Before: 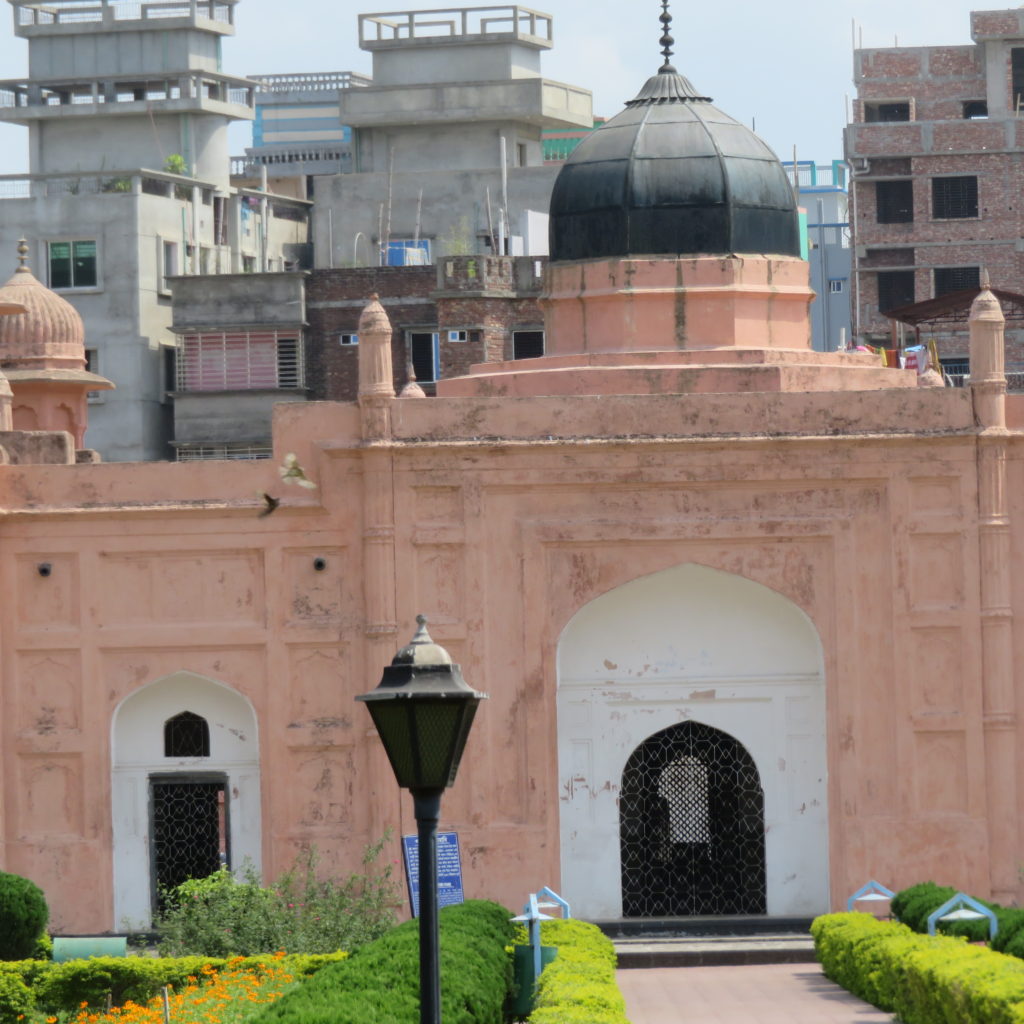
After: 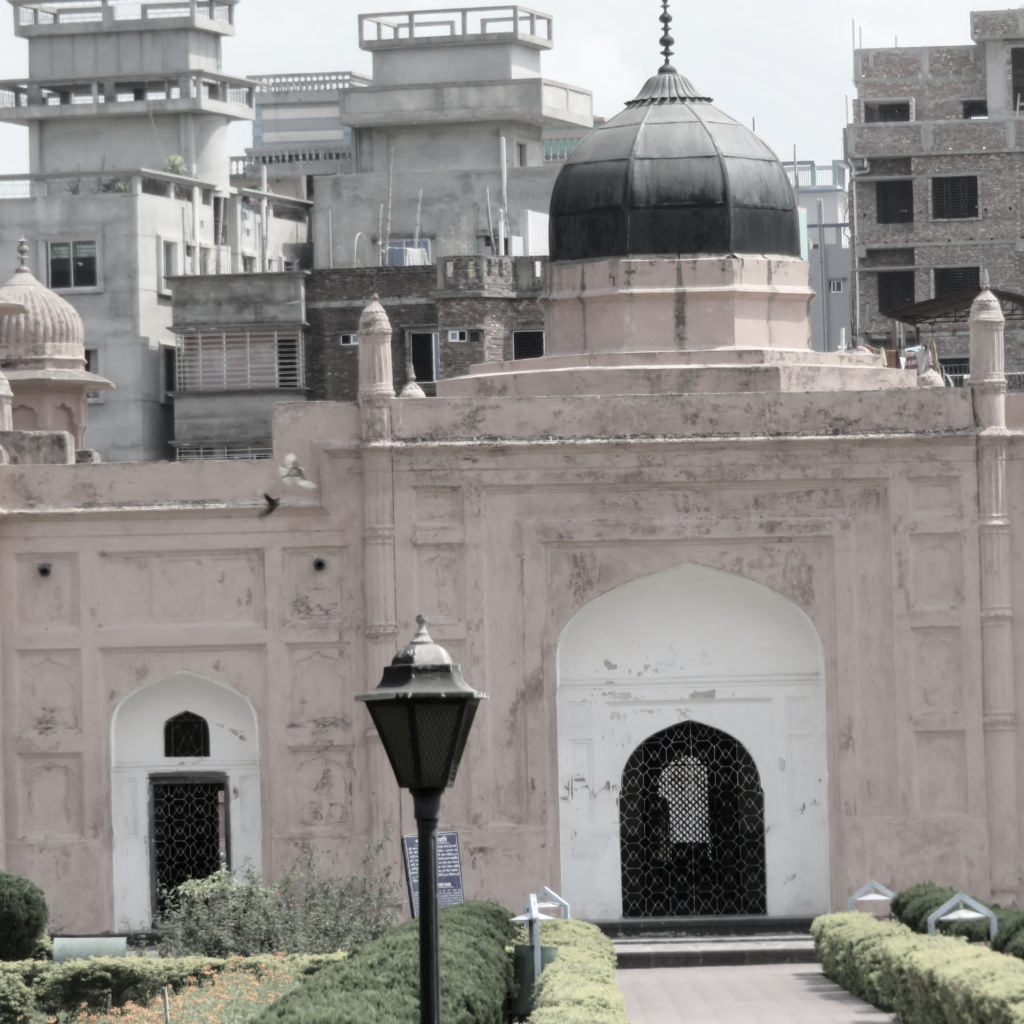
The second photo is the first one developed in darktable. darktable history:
color correction: highlights b* -0.049, saturation 0.26
local contrast: highlights 101%, shadows 102%, detail 120%, midtone range 0.2
exposure: exposure 0.203 EV, compensate exposure bias true, compensate highlight preservation false
